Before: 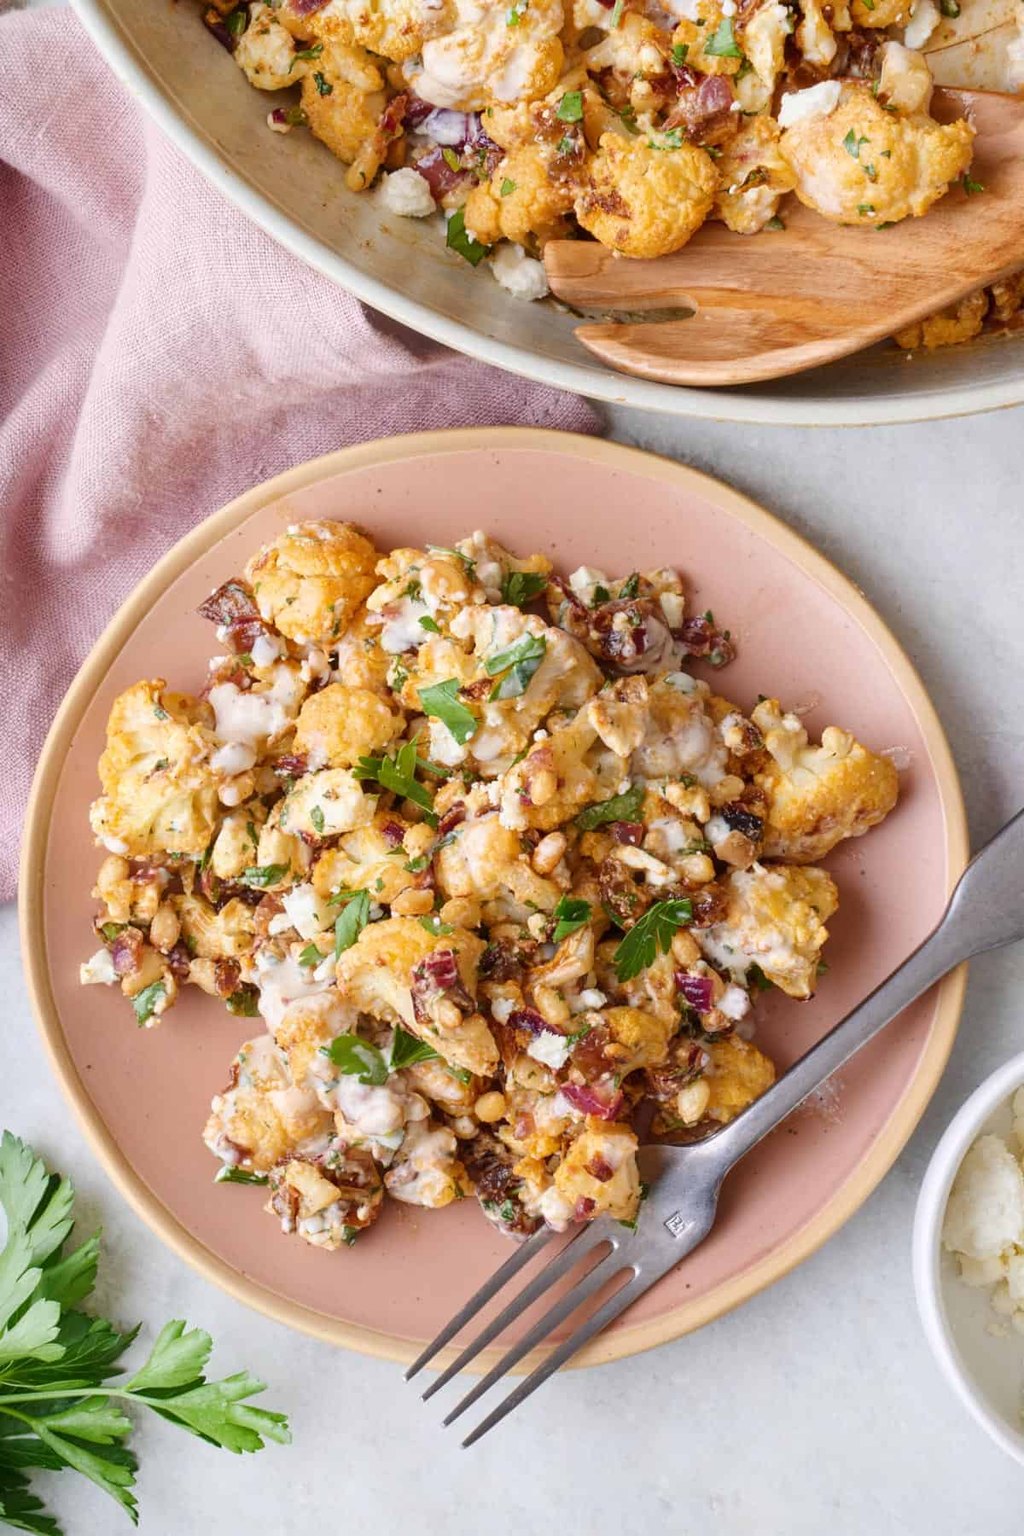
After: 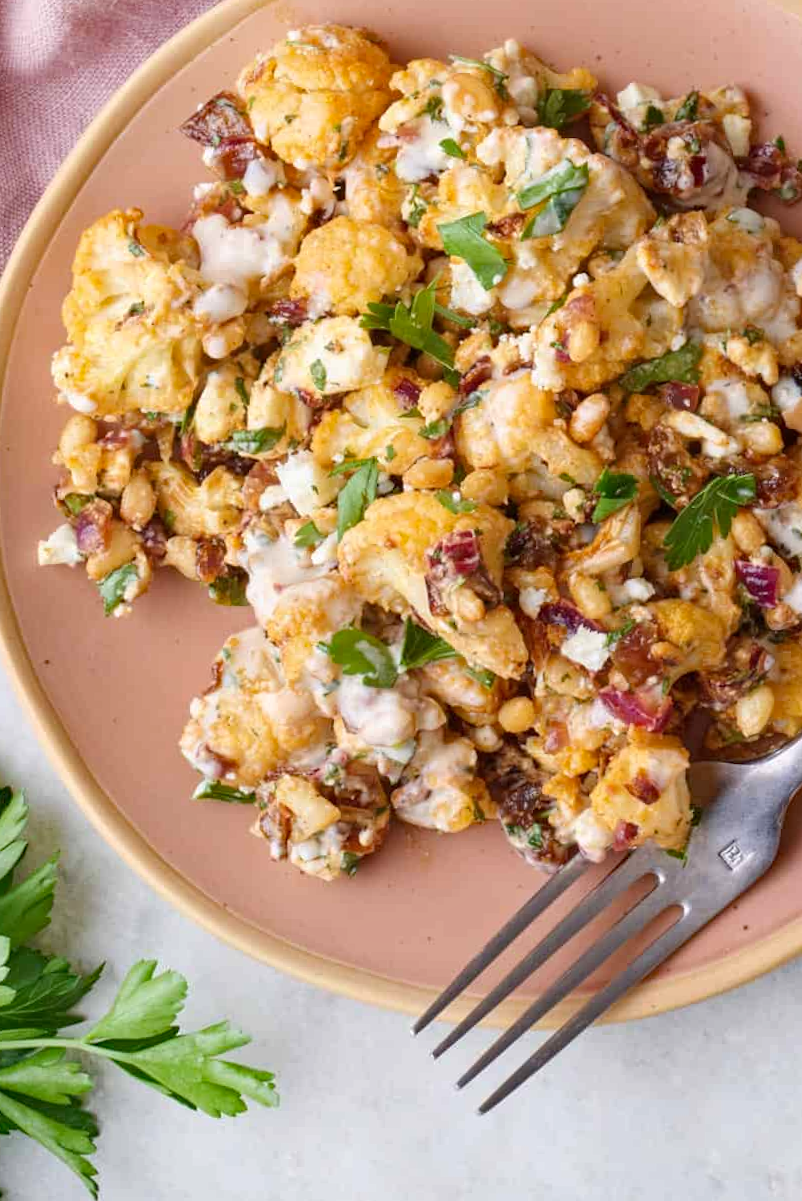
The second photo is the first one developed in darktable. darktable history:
haze removal: adaptive false
crop and rotate: angle -0.707°, left 3.634%, top 32.029%, right 28.234%
